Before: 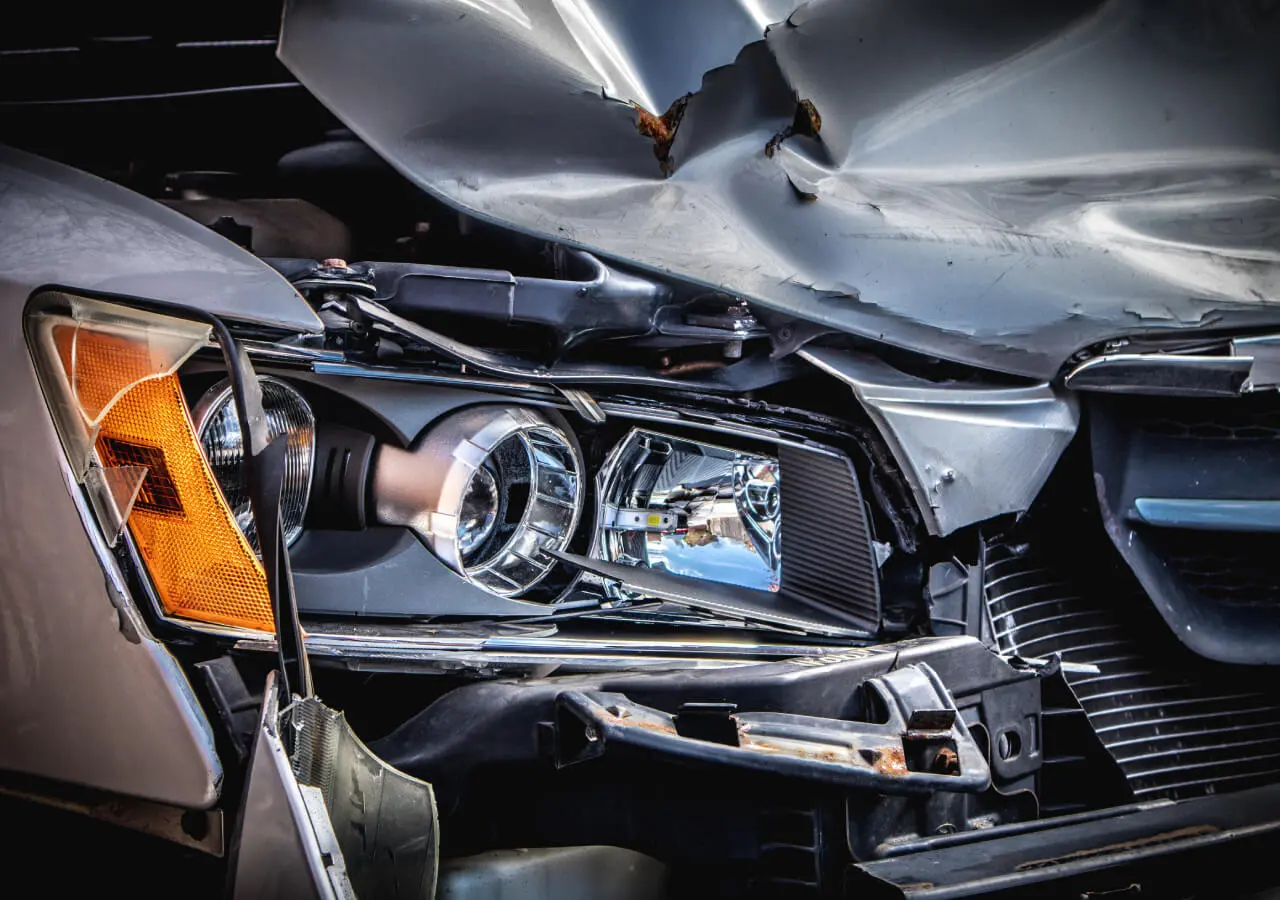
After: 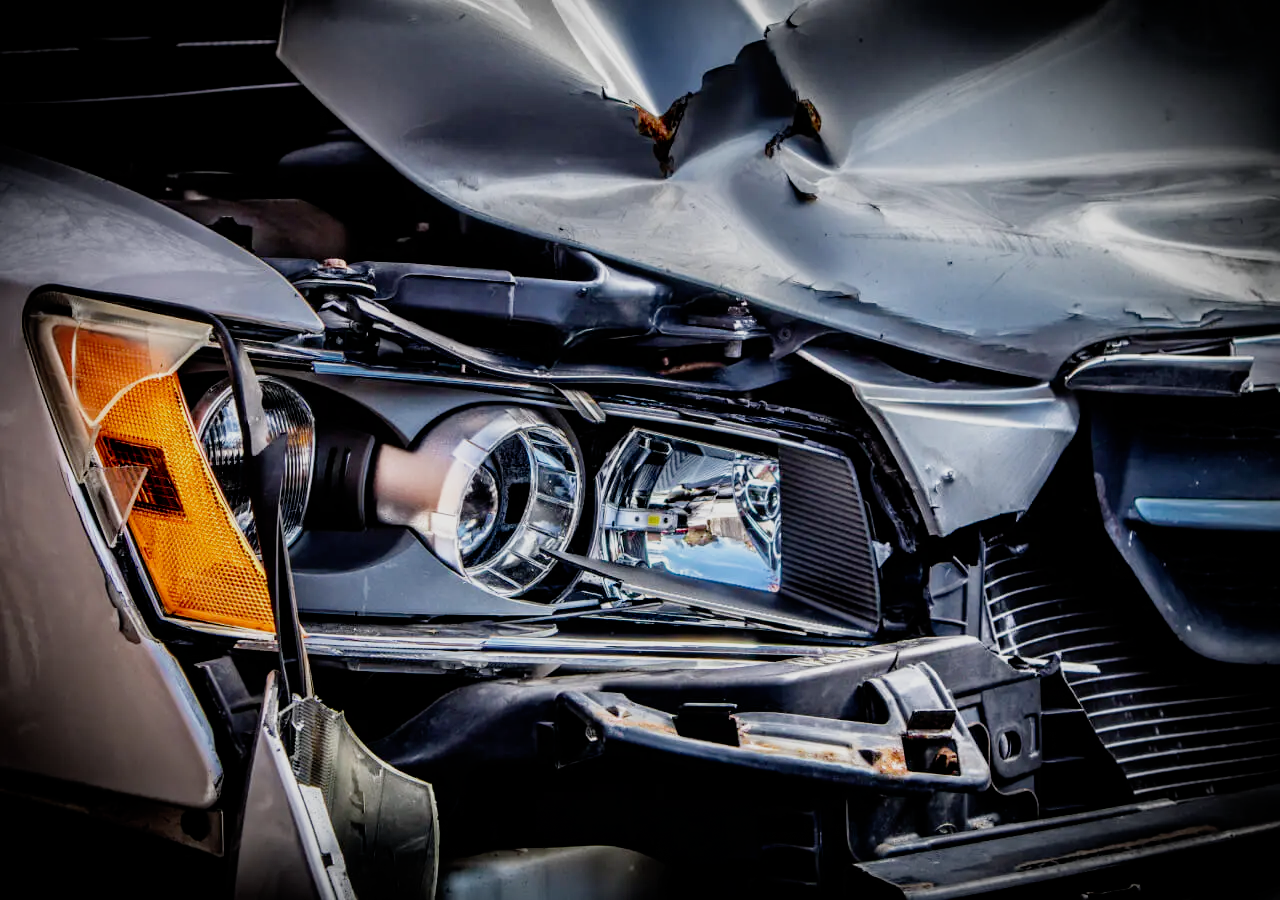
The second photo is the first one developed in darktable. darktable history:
filmic rgb: black relative exposure -8.04 EV, white relative exposure 4.06 EV, hardness 4.19, latitude 50.25%, contrast 1.1, preserve chrominance no, color science v3 (2019), use custom middle-gray values true
vignetting: automatic ratio true, dithering 16-bit output
